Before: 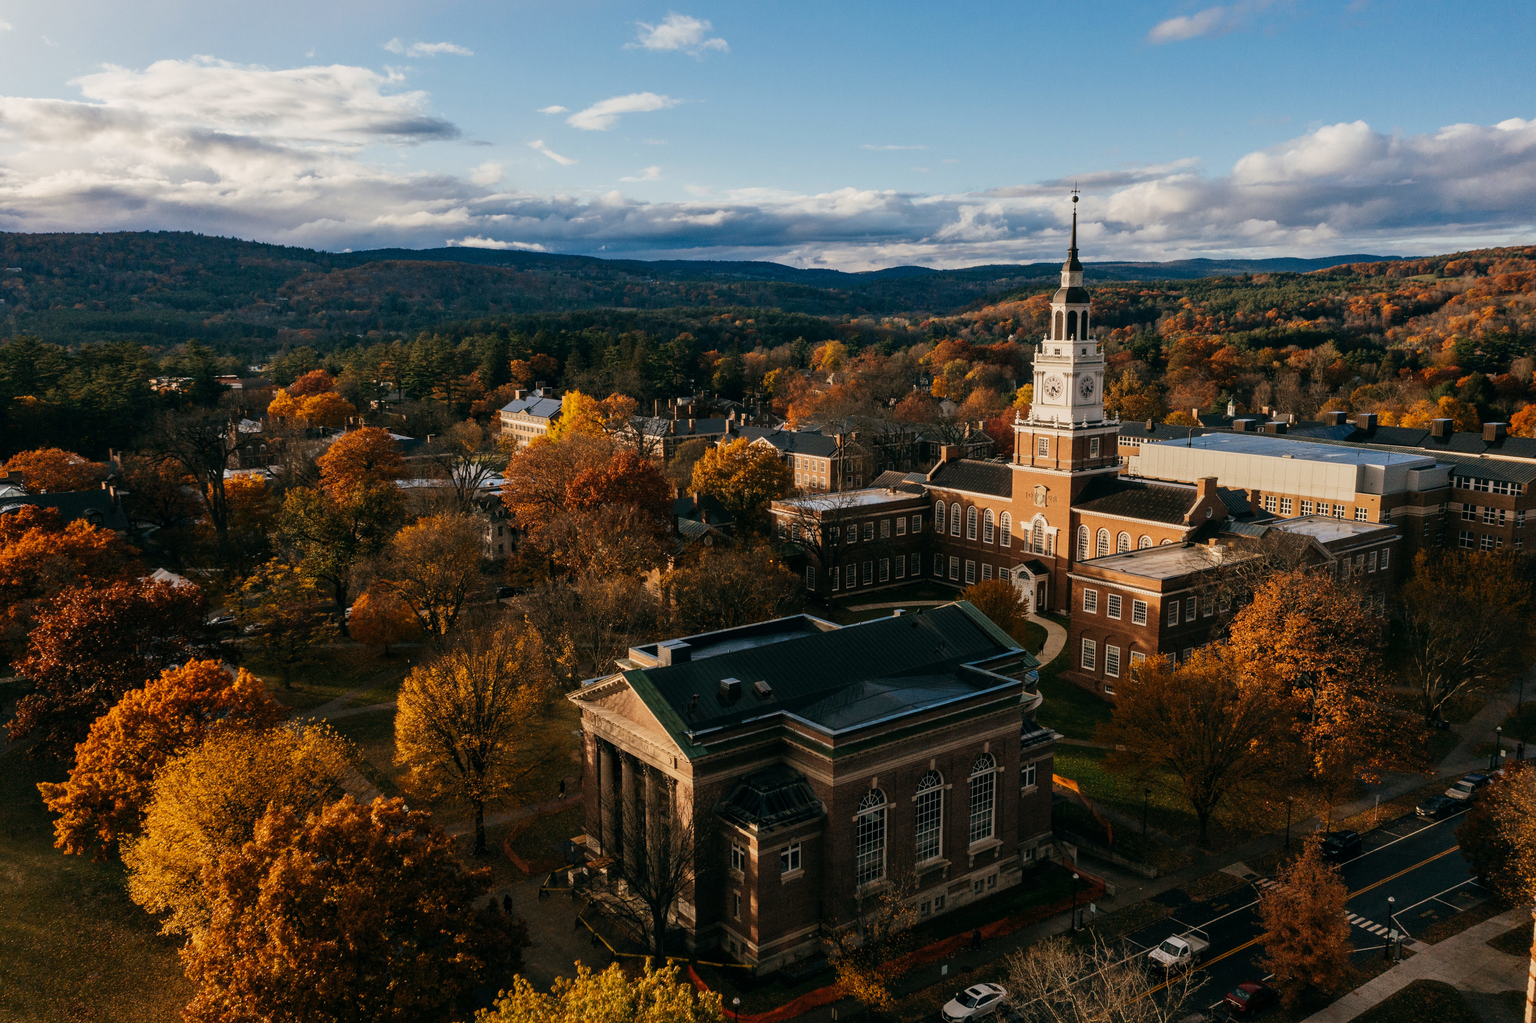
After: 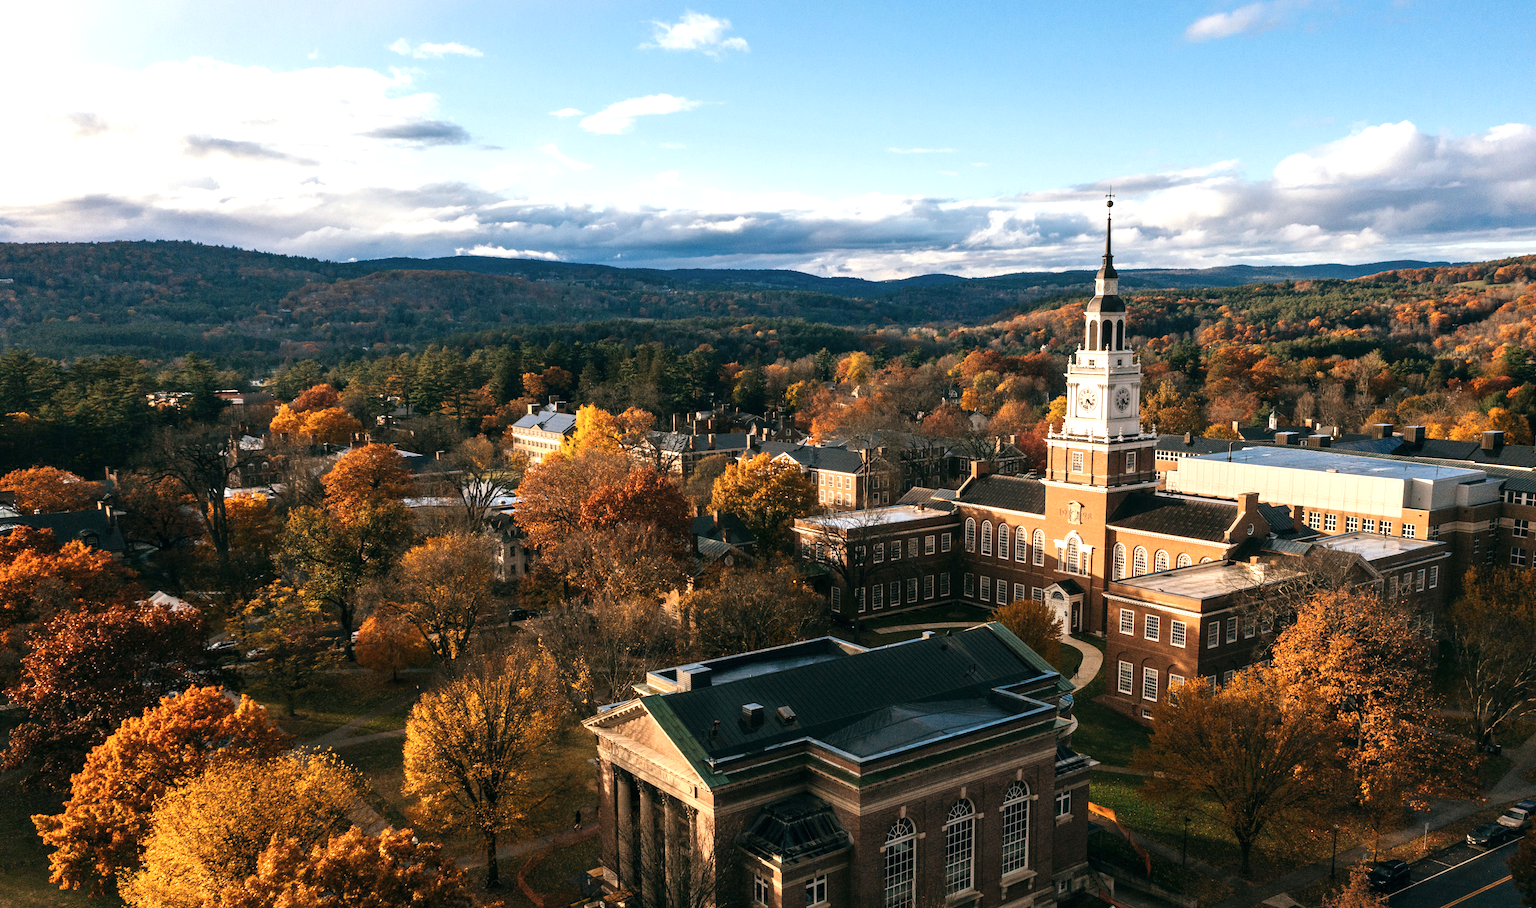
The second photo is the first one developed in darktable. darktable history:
crop and rotate: angle 0.2°, left 0.275%, right 3.127%, bottom 14.18%
contrast brightness saturation: saturation -0.1
exposure: exposure 0.921 EV, compensate highlight preservation false
